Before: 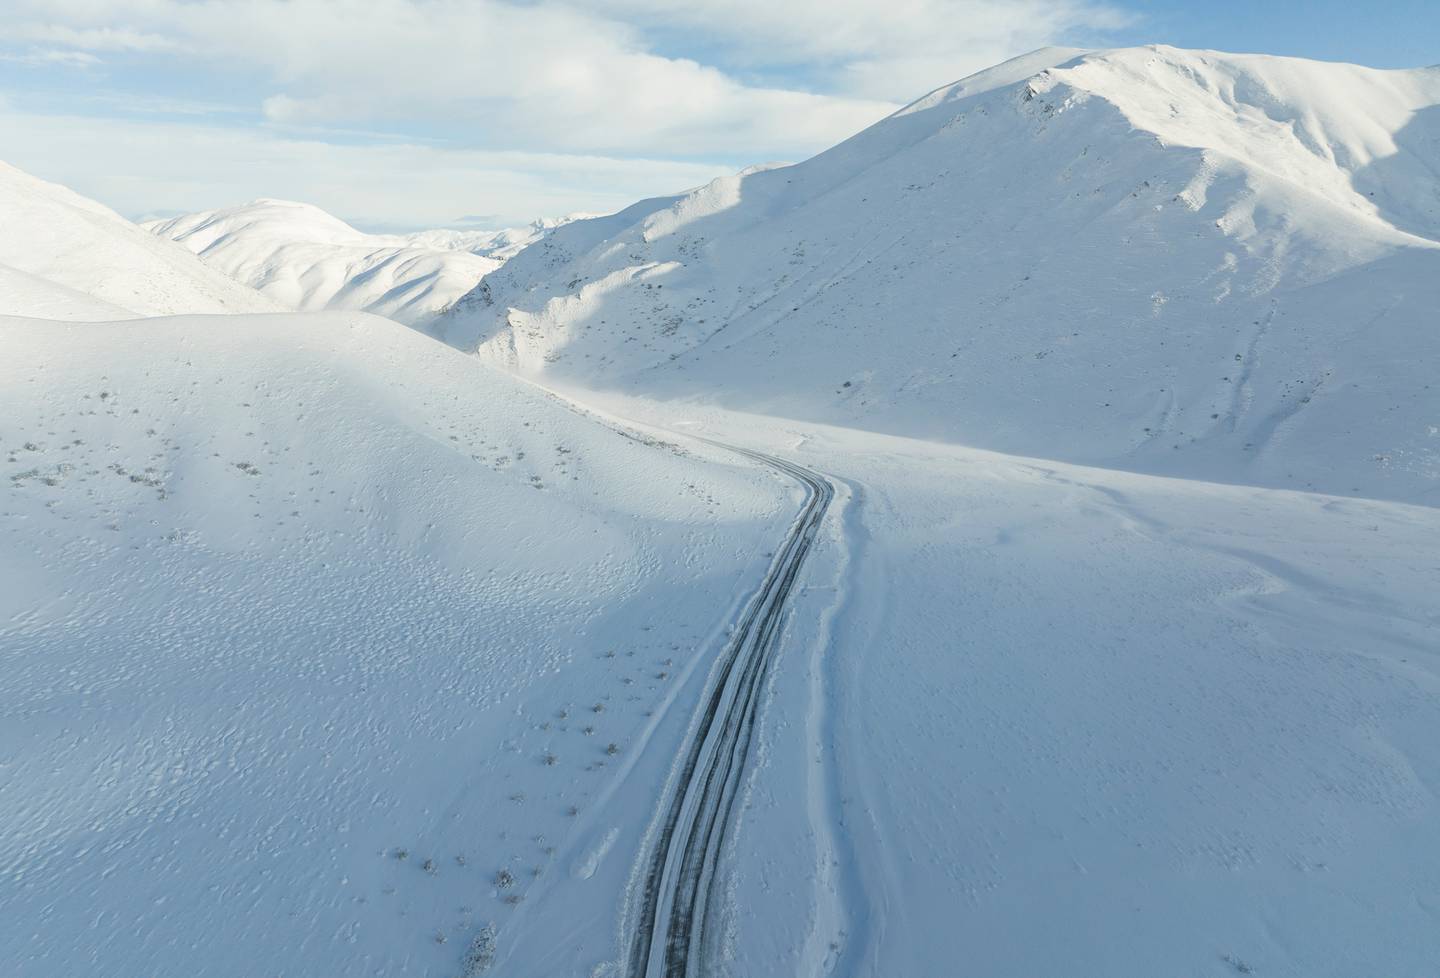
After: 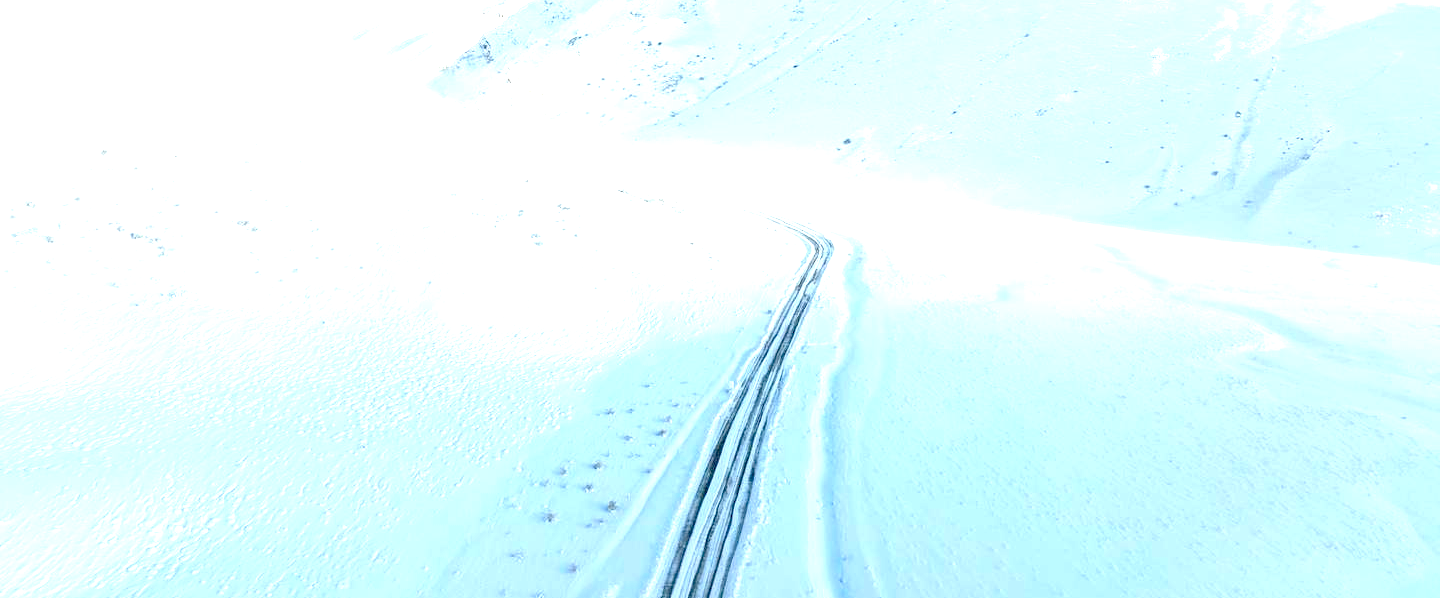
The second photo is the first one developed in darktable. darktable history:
crop and rotate: top 24.881%, bottom 13.966%
color zones: curves: ch0 [(0, 0.558) (0.143, 0.548) (0.286, 0.447) (0.429, 0.259) (0.571, 0.5) (0.714, 0.5) (0.857, 0.593) (1, 0.558)]; ch1 [(0, 0.543) (0.01, 0.544) (0.12, 0.492) (0.248, 0.458) (0.5, 0.534) (0.748, 0.5) (0.99, 0.469) (1, 0.543)]; ch2 [(0, 0.507) (0.143, 0.522) (0.286, 0.505) (0.429, 0.5) (0.571, 0.5) (0.714, 0.5) (0.857, 0.5) (1, 0.507)]
exposure: black level correction 0.014, exposure 1.791 EV, compensate exposure bias true, compensate highlight preservation false
